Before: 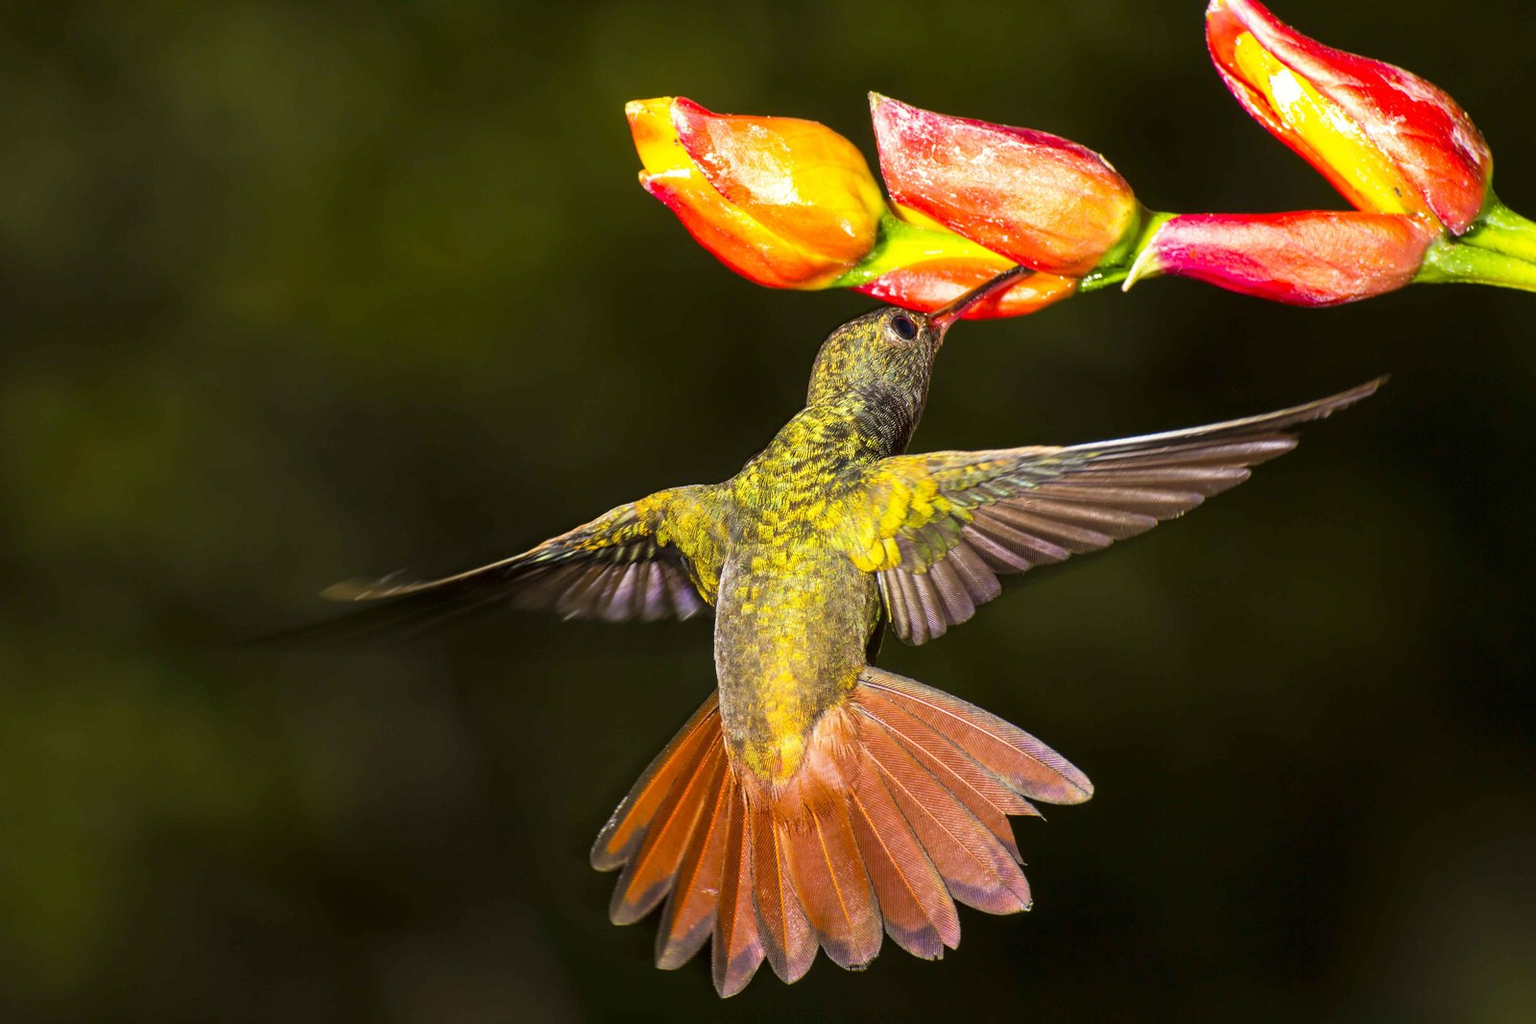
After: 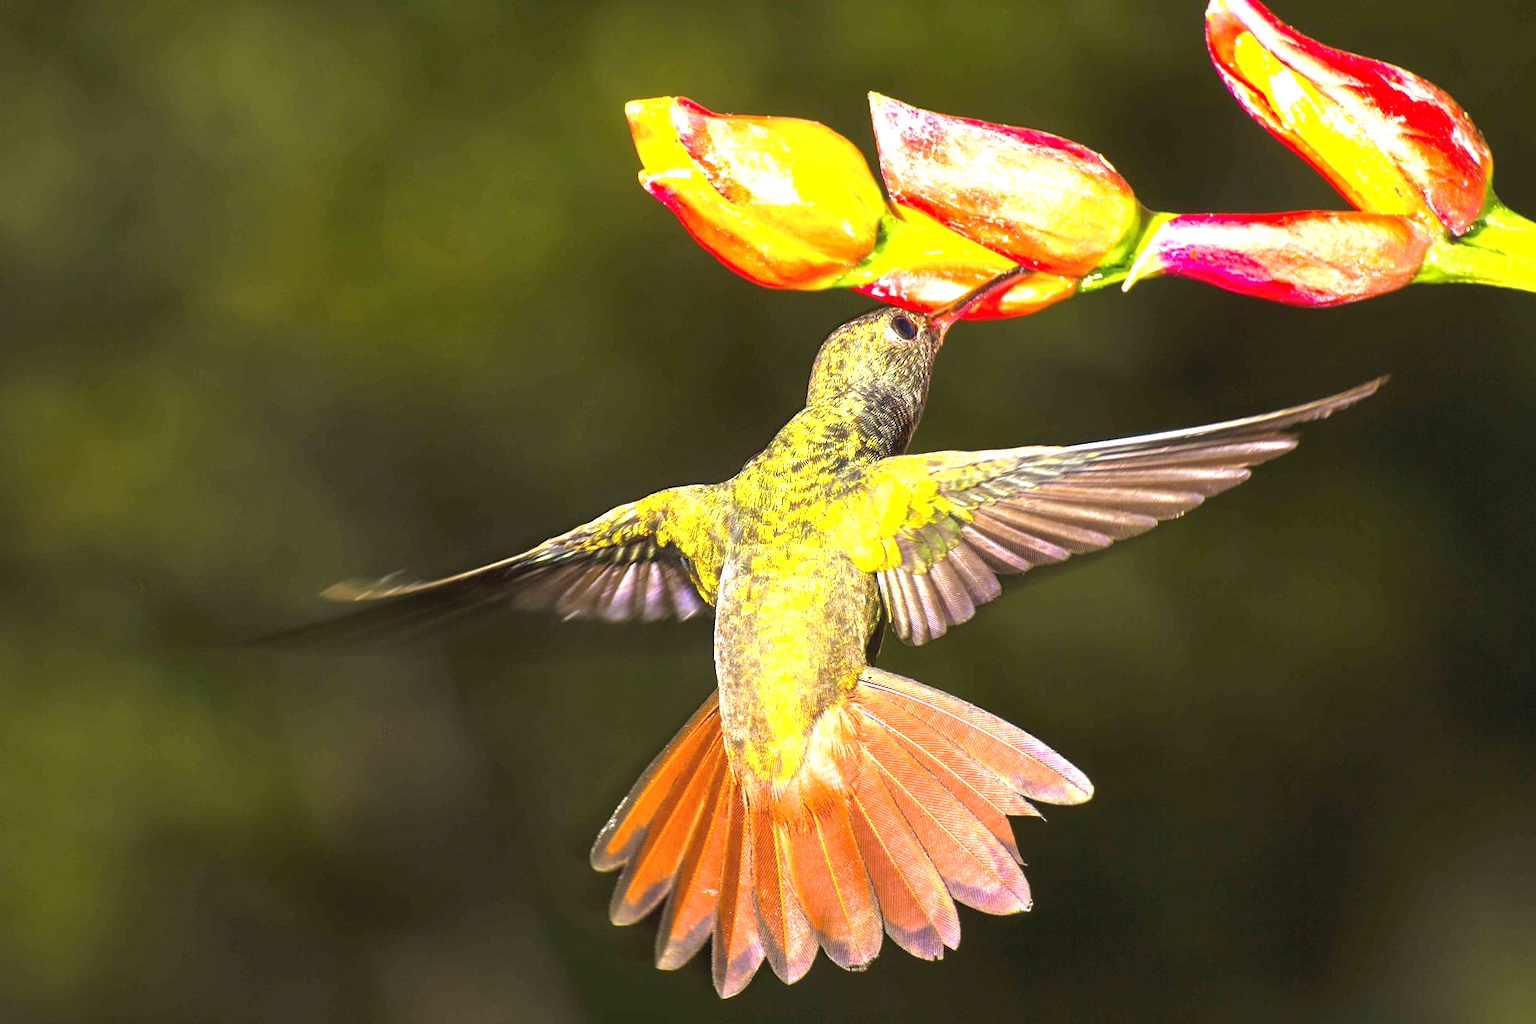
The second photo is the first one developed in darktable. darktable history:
shadows and highlights: shadows 25, highlights -25
exposure: black level correction -0.002, exposure 1.35 EV, compensate highlight preservation false
